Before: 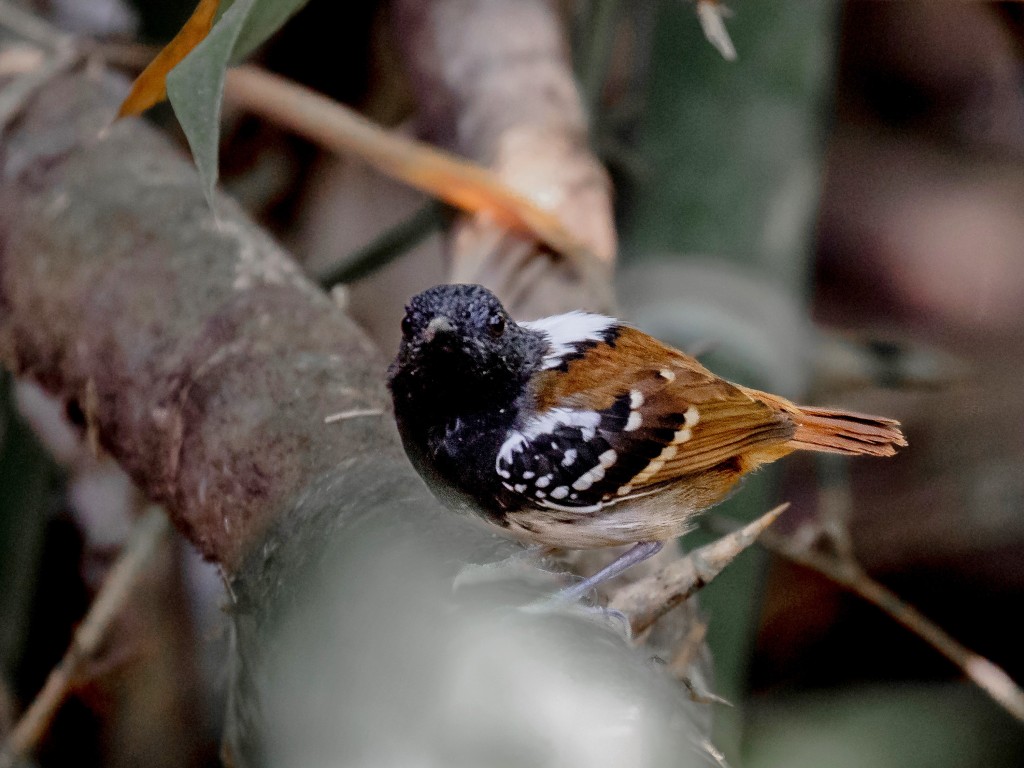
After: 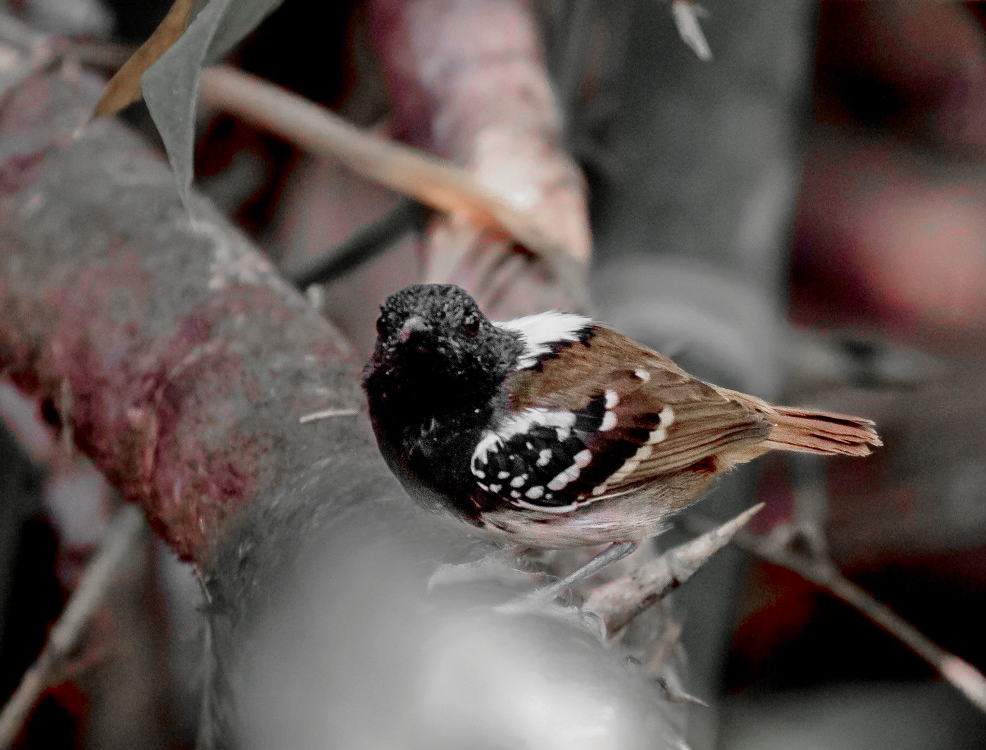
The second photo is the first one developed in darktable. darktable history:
exposure: exposure 0.127 EV, compensate highlight preservation false
crop and rotate: left 2.536%, right 1.107%, bottom 2.246%
color zones: curves: ch1 [(0, 0.831) (0.08, 0.771) (0.157, 0.268) (0.241, 0.207) (0.562, -0.005) (0.714, -0.013) (0.876, 0.01) (1, 0.831)]
